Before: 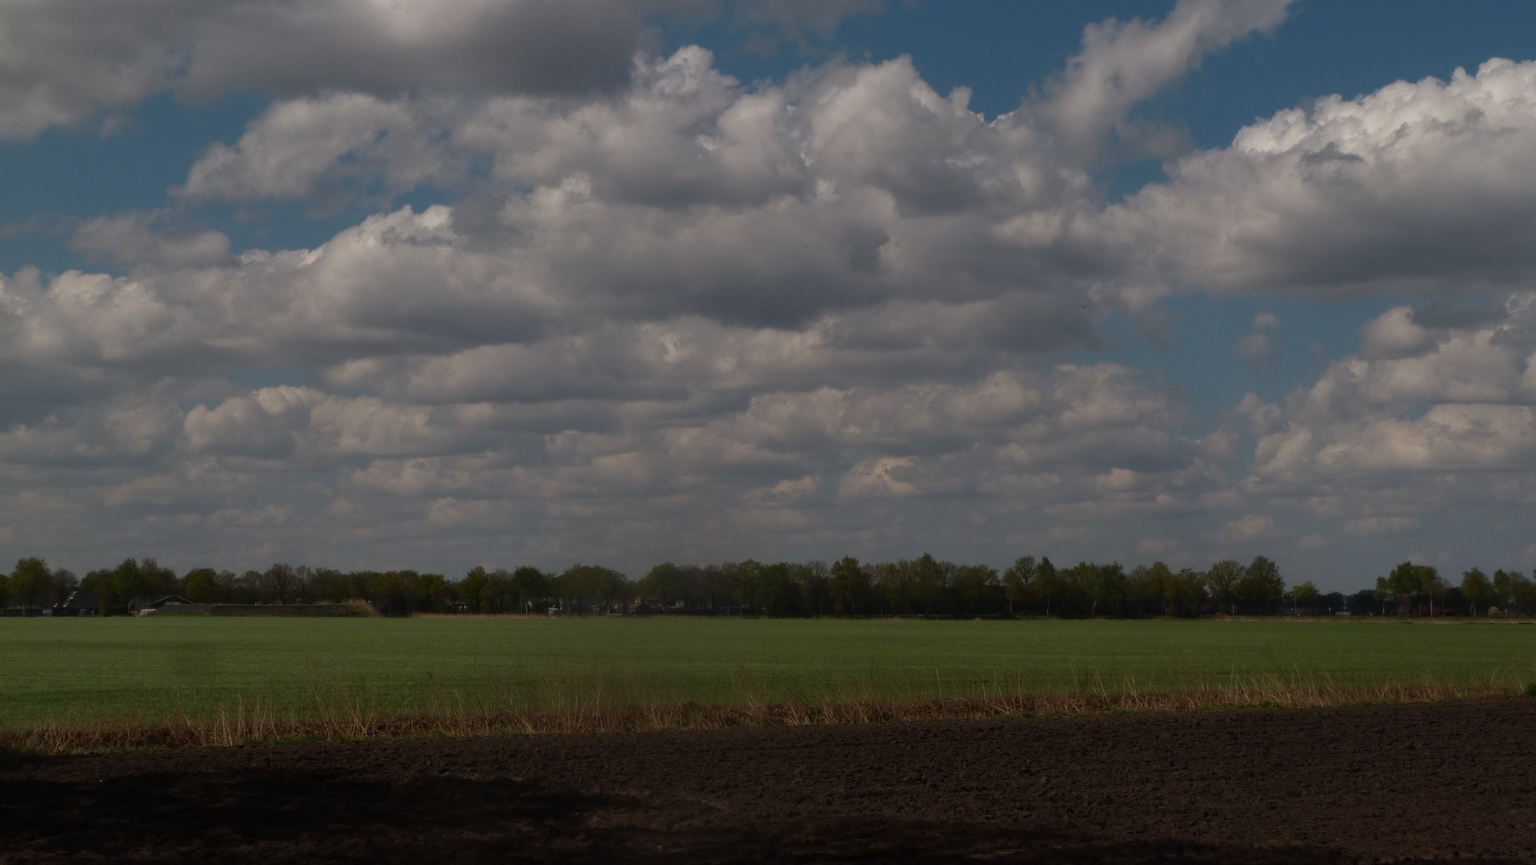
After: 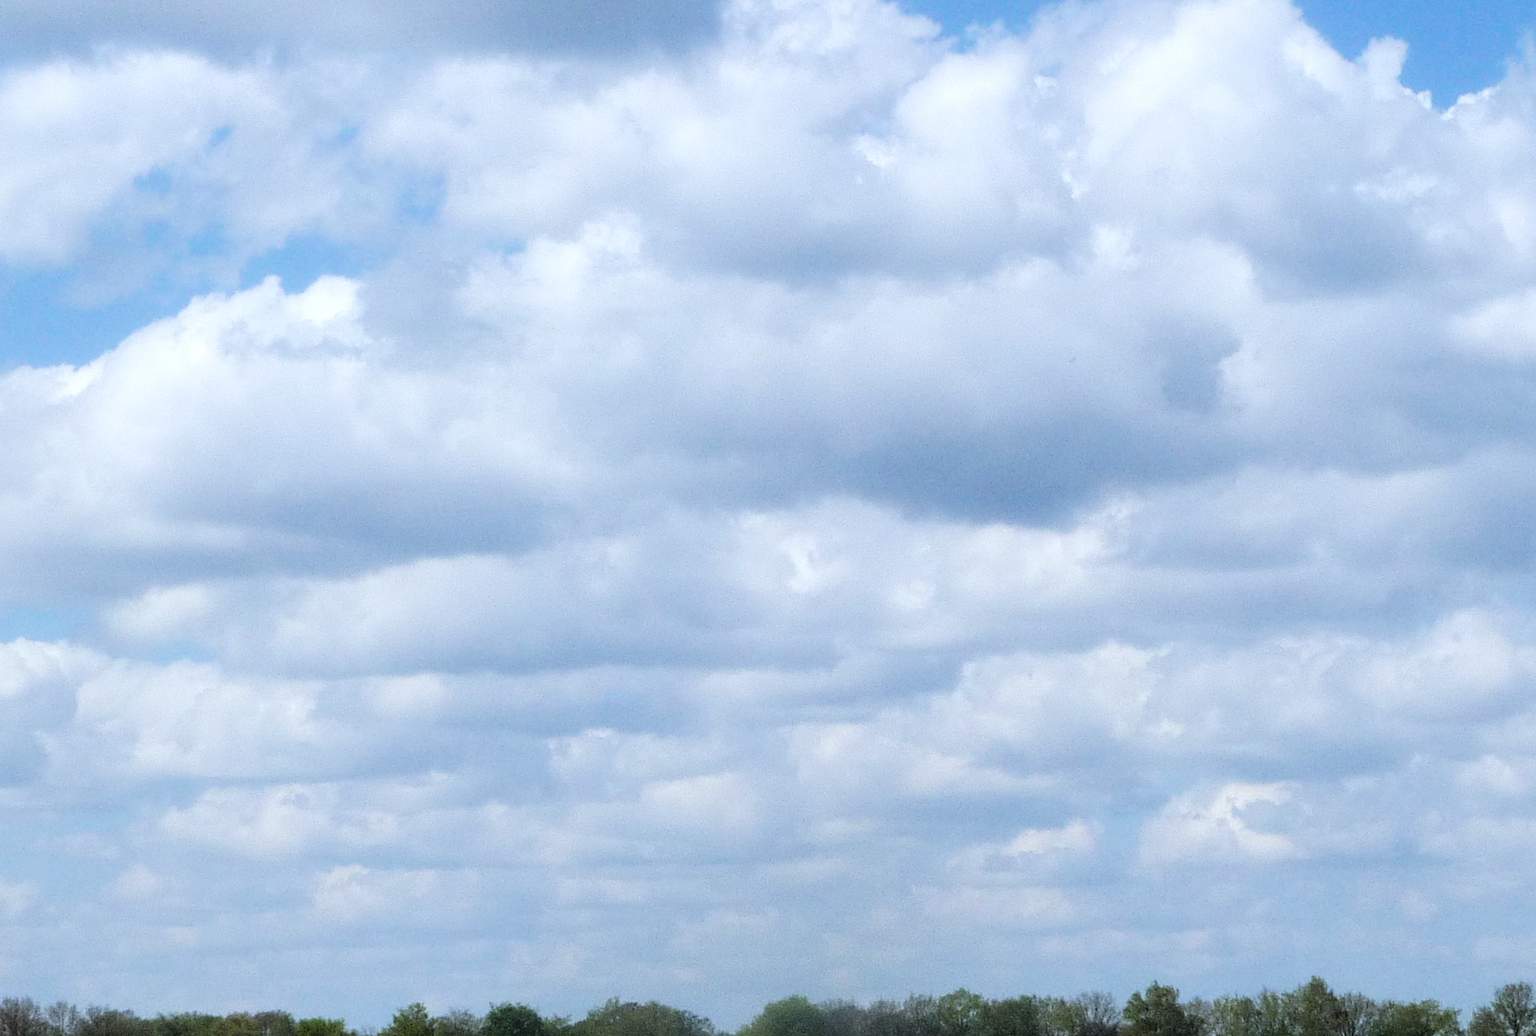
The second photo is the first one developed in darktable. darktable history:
exposure: exposure 2.06 EV, compensate highlight preservation false
local contrast: detail 130%
crop: left 17.749%, top 7.848%, right 32.513%, bottom 32.539%
shadows and highlights: shadows 62.5, white point adjustment 0.452, highlights -33.68, compress 84.24%
filmic rgb: black relative exposure -5.06 EV, white relative exposure 3.95 EV, threshold 2.97 EV, hardness 2.9, contrast 1.3, highlights saturation mix -30.08%, enable highlight reconstruction true
contrast brightness saturation: contrast 0.054, brightness 0.059, saturation 0.008
color calibration: x 0.395, y 0.386, temperature 3647.83 K
contrast equalizer: y [[0.5, 0.486, 0.447, 0.446, 0.489, 0.5], [0.5 ×6], [0.5 ×6], [0 ×6], [0 ×6]]
